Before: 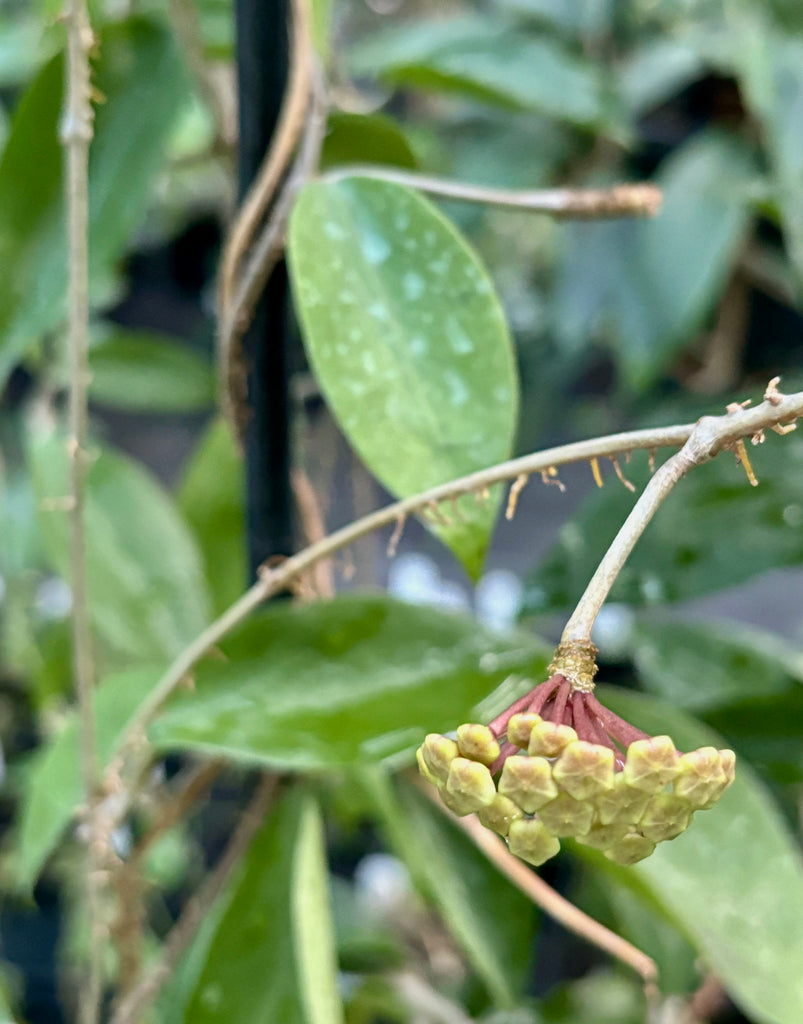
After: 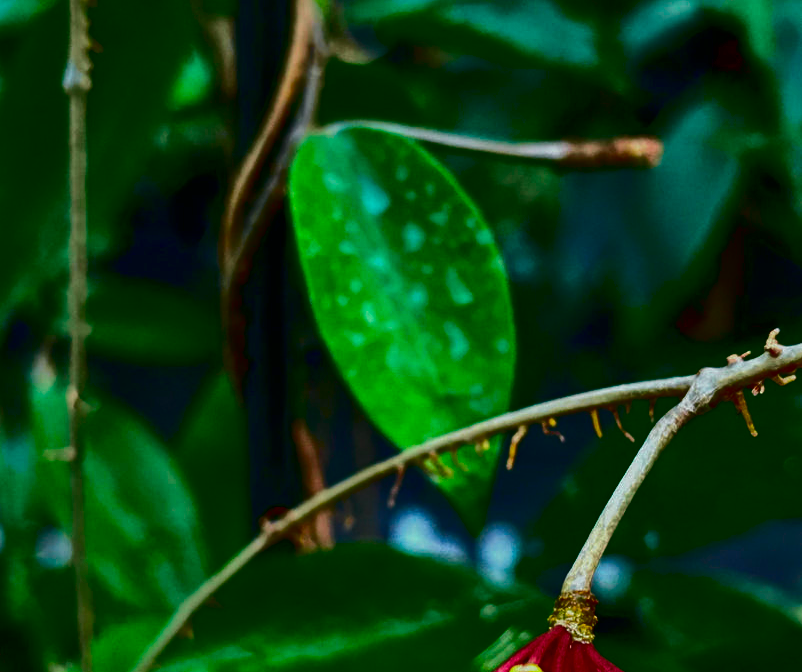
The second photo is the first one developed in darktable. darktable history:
contrast brightness saturation: brightness -1, saturation 1
crop and rotate: top 4.848%, bottom 29.503%
white balance: red 0.978, blue 0.999
tone curve: curves: ch0 [(0, 0.003) (0.211, 0.174) (0.482, 0.519) (0.843, 0.821) (0.992, 0.971)]; ch1 [(0, 0) (0.276, 0.206) (0.393, 0.364) (0.482, 0.477) (0.506, 0.5) (0.523, 0.523) (0.572, 0.592) (0.635, 0.665) (0.695, 0.759) (1, 1)]; ch2 [(0, 0) (0.438, 0.456) (0.498, 0.497) (0.536, 0.527) (0.562, 0.584) (0.619, 0.602) (0.698, 0.698) (1, 1)], color space Lab, independent channels, preserve colors none
